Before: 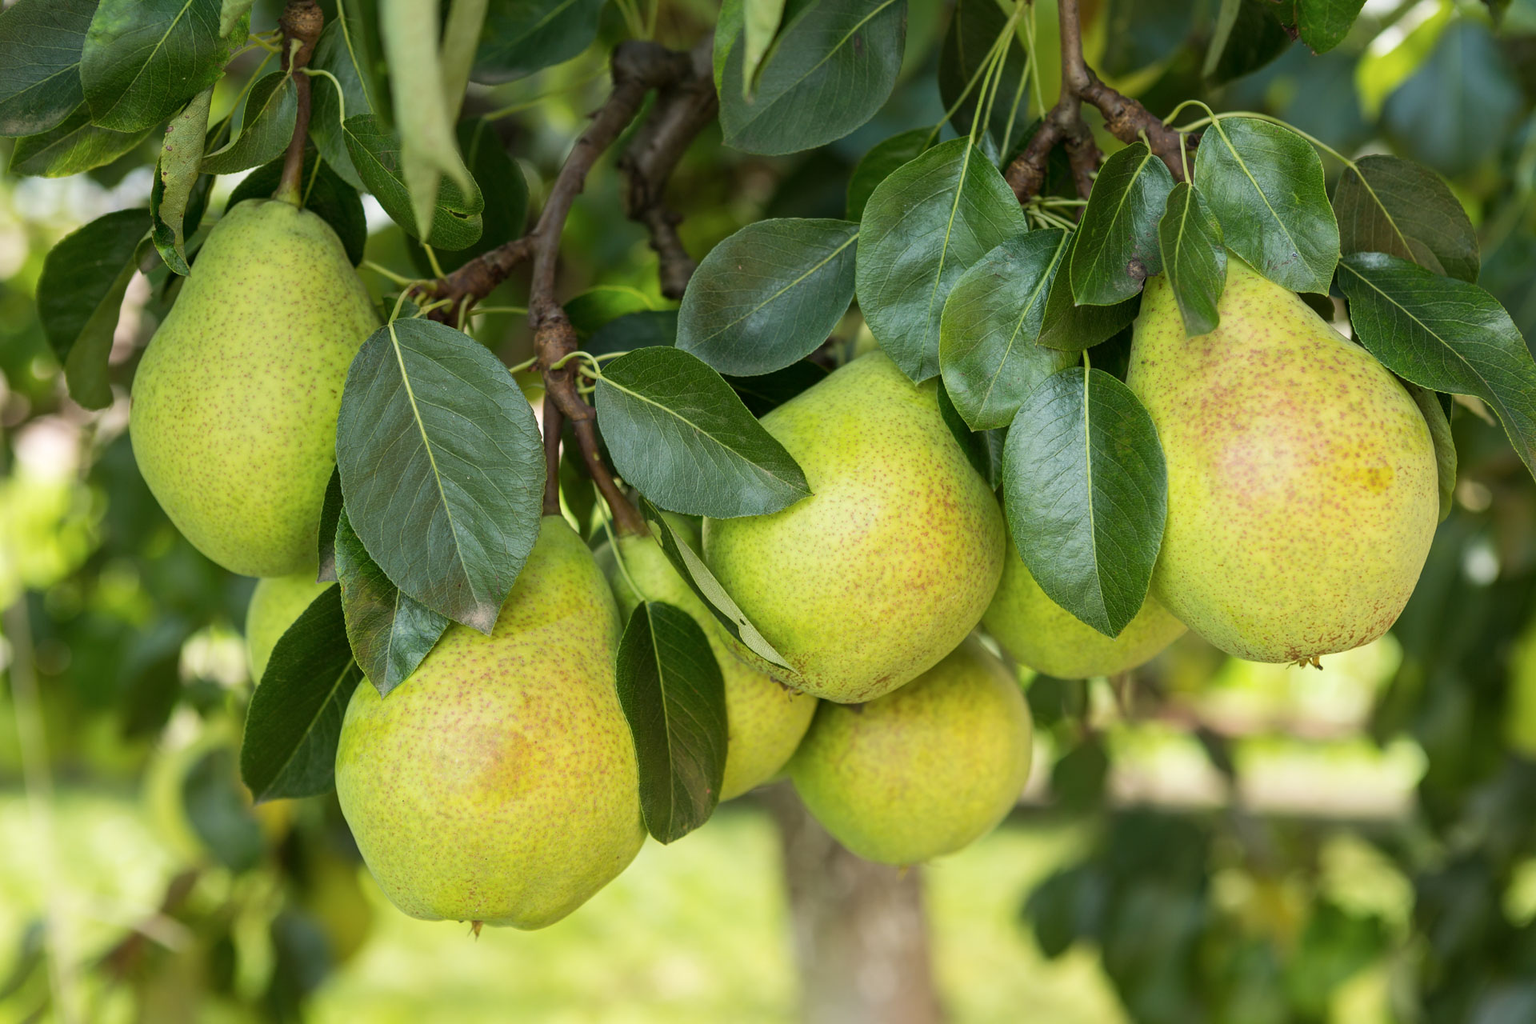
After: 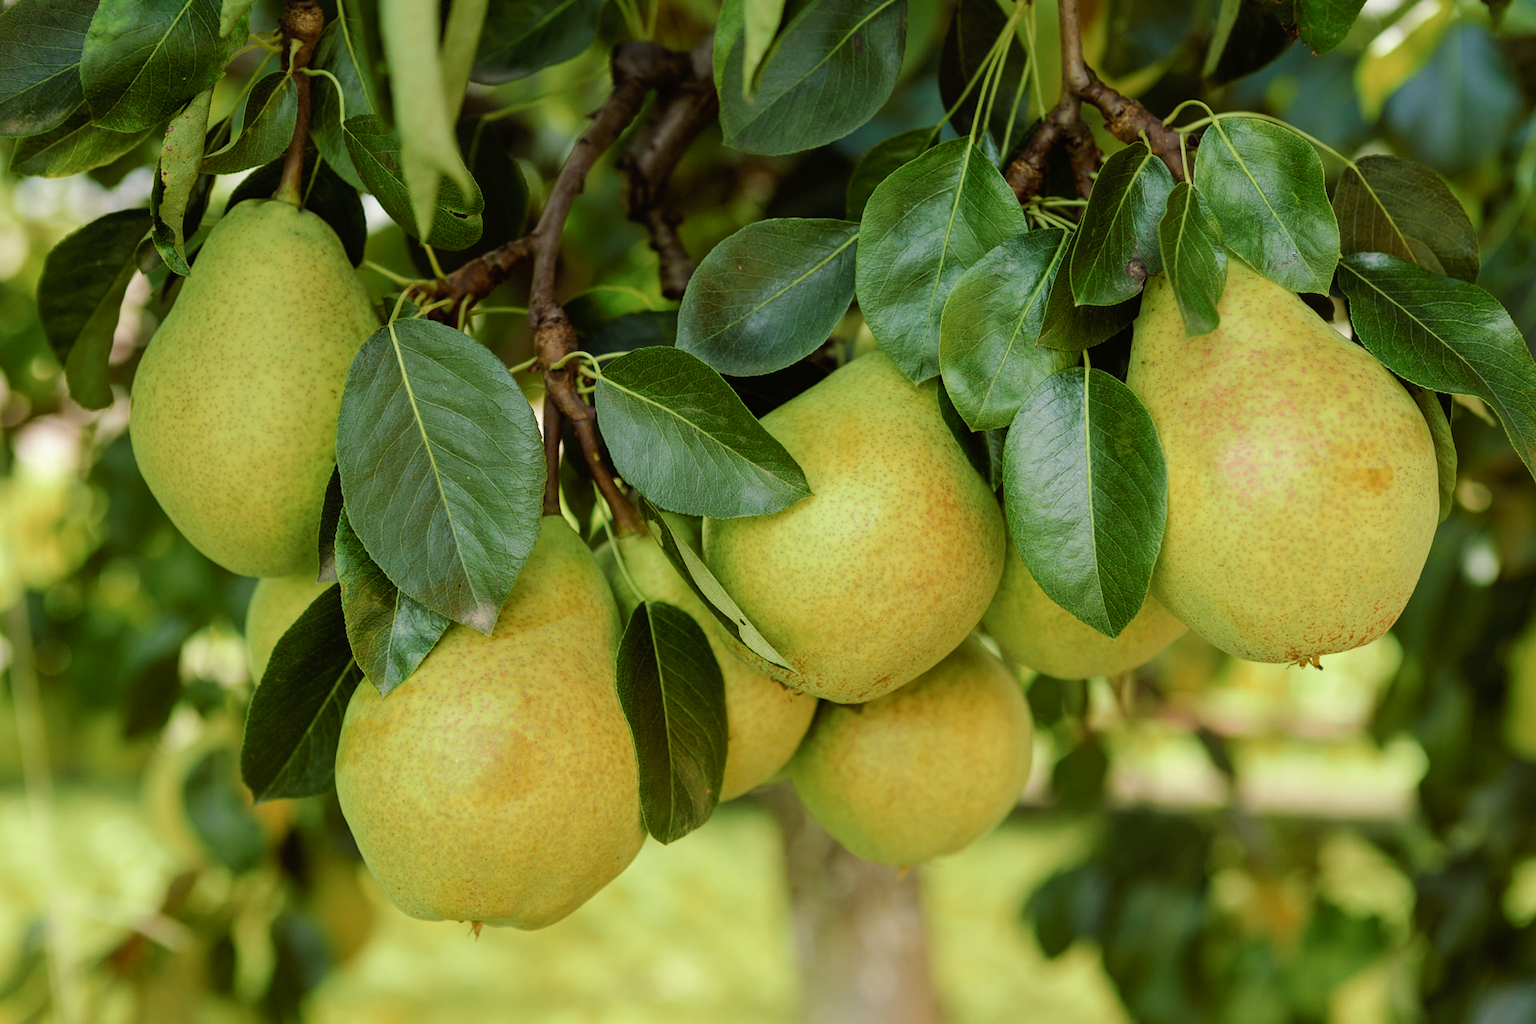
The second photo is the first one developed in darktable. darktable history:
tone curve: curves: ch0 [(0, 0) (0.003, 0.001) (0.011, 0.002) (0.025, 0.007) (0.044, 0.015) (0.069, 0.022) (0.1, 0.03) (0.136, 0.056) (0.177, 0.115) (0.224, 0.177) (0.277, 0.244) (0.335, 0.322) (0.399, 0.398) (0.468, 0.471) (0.543, 0.545) (0.623, 0.614) (0.709, 0.685) (0.801, 0.765) (0.898, 0.867) (1, 1)], preserve colors none
color look up table: target L [88.25, 76.83, 87.2, 87.45, 81.04, 74.61, 67.56, 57.58, 56.55, 66.43, 42.68, 48.93, 37.89, 15.06, 201.33, 82.36, 76.38, 66.97, 71.38, 60.12, 57.13, 53.31, 58.32, 56.59, 54.29, 50.04, 31.06, 27.67, 17.75, 90, 82.66, 64.55, 65.18, 68.47, 55.53, 56.32, 55.24, 48.27, 43.07, 46.14, 38.66, 33.62, 18.28, 14.04, 2.408, 88.46, 75.34, 59.29, 58.9], target a [-4.059, -27.42, -38.9, -60.44, -8.701, -57.76, -68.22, -31.05, 15.13, -58.8, -37.27, -8.341, -11.92, -11.58, 0, -4.838, 20.37, 24.38, 27.22, 13.27, 61.62, 62.3, 30.38, 39.25, 73.56, 68.8, 8.728, 33.55, 21.83, 3.189, 12.63, 28.3, 27.73, 77.3, 75.9, 78.94, 51.46, 25.52, 53.18, 70.66, 53.87, 19.27, 24.85, 23.95, 2.953, -37.89, -9.342, -28.55, -9.117], target b [69.85, 63.74, 46.79, 20.32, 36.1, 52.11, 58.66, 50.91, 53.89, 28.45, 37.17, 35.43, 33.43, 16.48, -0.001, 60.56, -0.308, 37.13, 37.9, 19.64, 2.284, 55.77, 56.5, 22.41, 35.23, 54.47, 4.702, 28.49, 18.85, -9.576, -30.02, -12.83, -55.64, -55.97, -62.3, -22.67, -77.58, -89.39, -45.7, -83.38, -12.18, -67.57, -3.51, -41.79, -5.389, -5.346, -42.96, -9.78, -55.86], num patches 49
